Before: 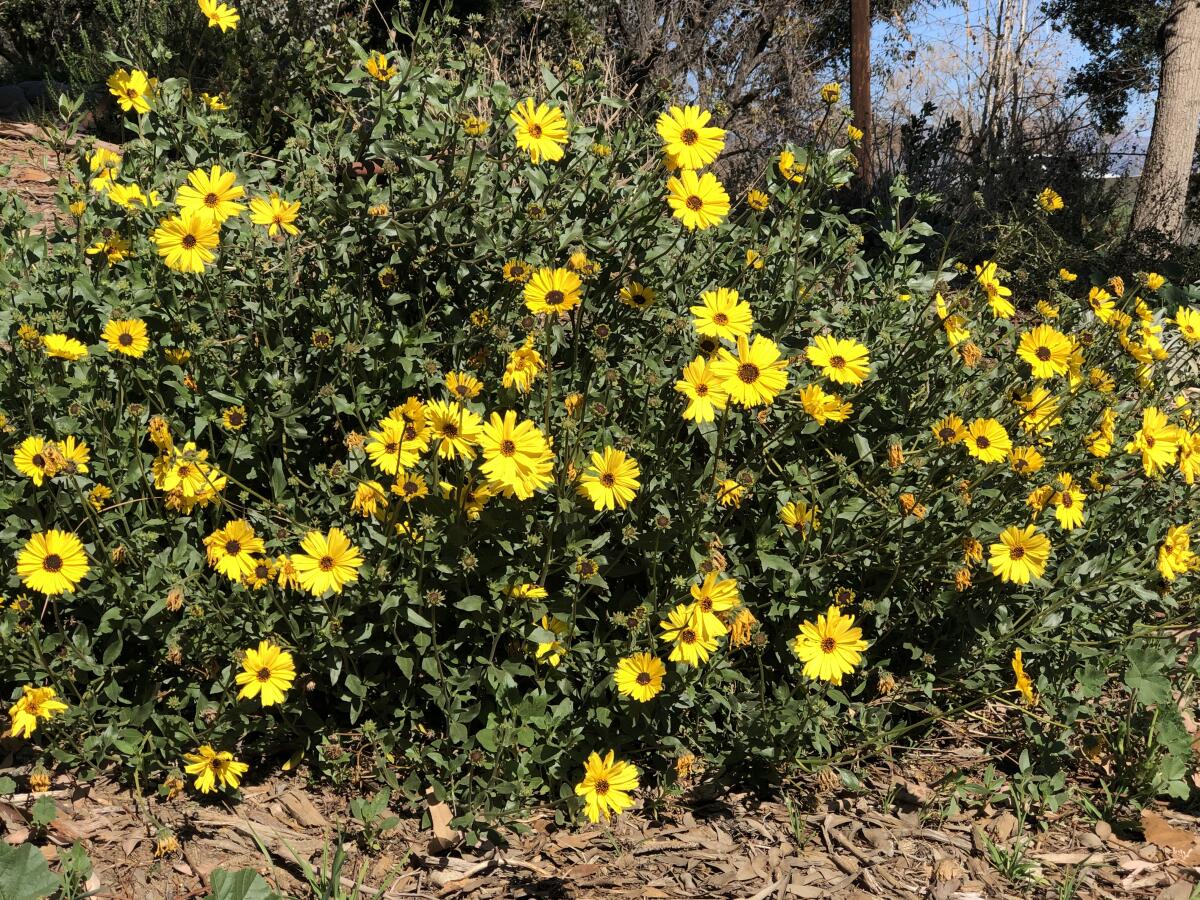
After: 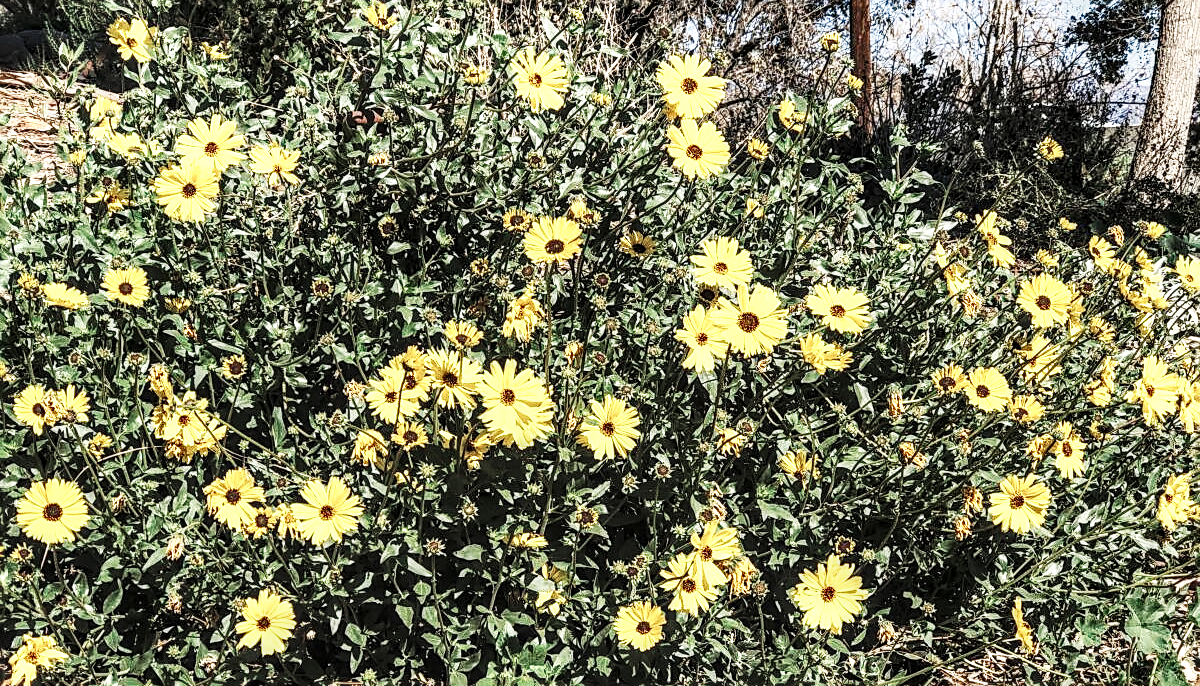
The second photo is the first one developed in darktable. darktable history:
exposure: black level correction -0.013, exposure -0.187 EV, compensate exposure bias true, compensate highlight preservation false
sharpen: on, module defaults
crop: top 5.723%, bottom 18.031%
shadows and highlights: highlights color adjustment 46.17%, soften with gaussian
base curve: curves: ch0 [(0, 0) (0.007, 0.004) (0.027, 0.03) (0.046, 0.07) (0.207, 0.54) (0.442, 0.872) (0.673, 0.972) (1, 1)], preserve colors none
local contrast: highlights 22%, detail 196%
color zones: curves: ch0 [(0, 0.5) (0.125, 0.4) (0.25, 0.5) (0.375, 0.4) (0.5, 0.4) (0.625, 0.35) (0.75, 0.35) (0.875, 0.5)]; ch1 [(0, 0.35) (0.125, 0.45) (0.25, 0.35) (0.375, 0.35) (0.5, 0.35) (0.625, 0.35) (0.75, 0.45) (0.875, 0.35)]; ch2 [(0, 0.6) (0.125, 0.5) (0.25, 0.5) (0.375, 0.6) (0.5, 0.6) (0.625, 0.5) (0.75, 0.5) (0.875, 0.5)]
